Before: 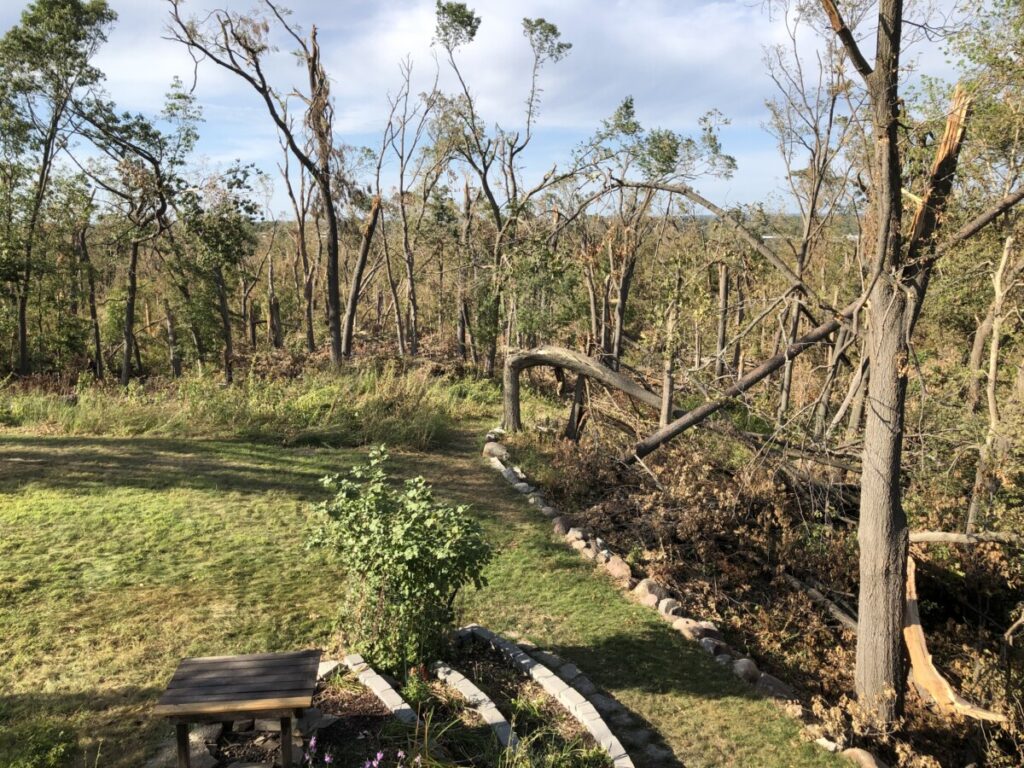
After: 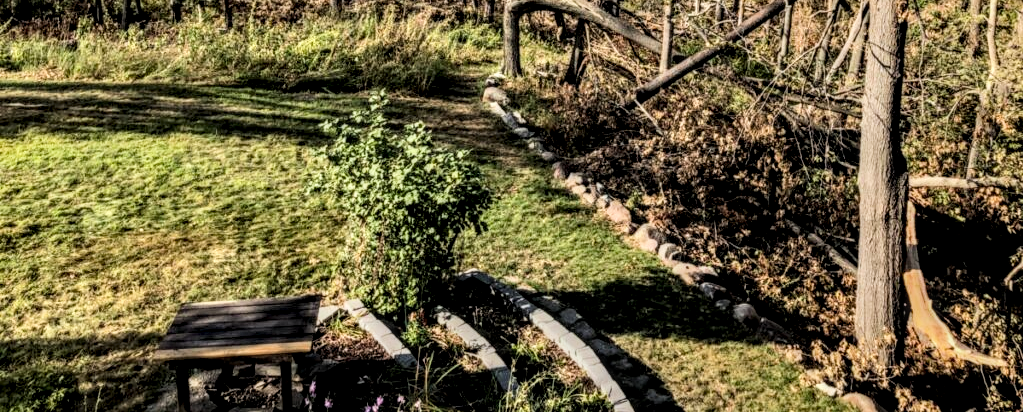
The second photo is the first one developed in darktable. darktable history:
filmic rgb: black relative exposure -7.65 EV, white relative exposure 4.56 EV, hardness 3.61, contrast 1.236
crop and rotate: top 46.248%, right 0.001%
local contrast: highlights 5%, shadows 3%, detail 182%
haze removal: compatibility mode true, adaptive false
